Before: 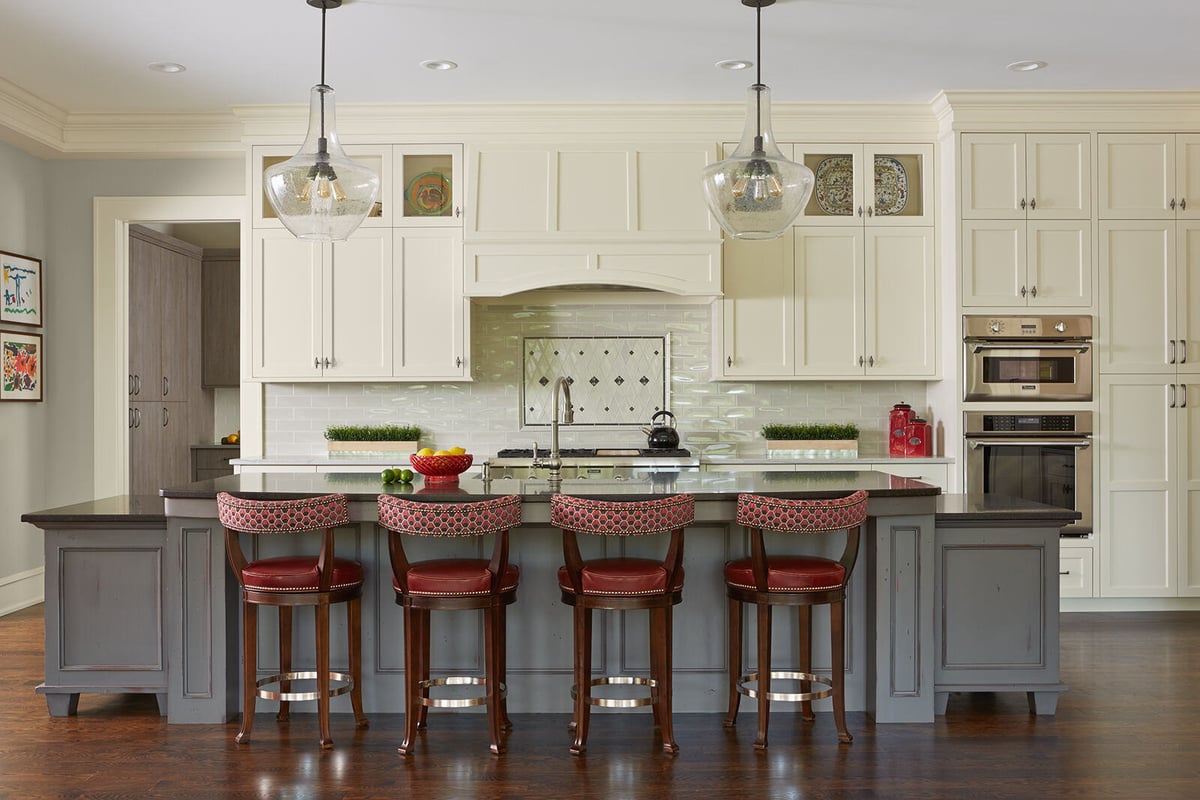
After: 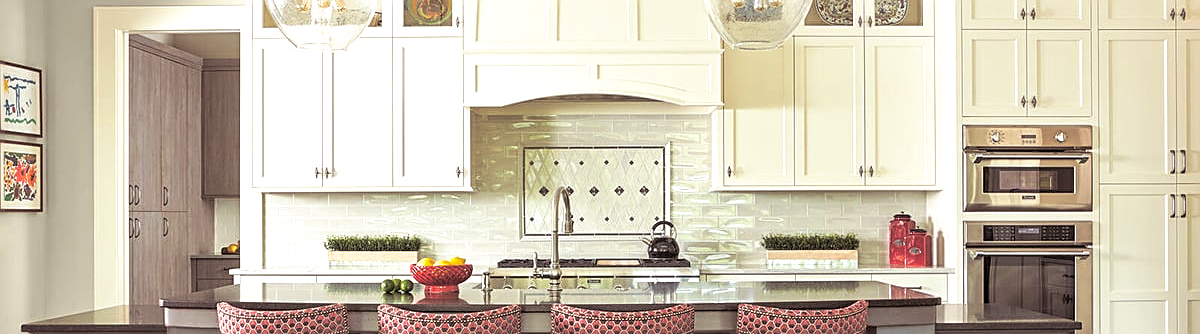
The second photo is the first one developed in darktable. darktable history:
local contrast: on, module defaults
exposure: black level correction 0, exposure 0.7 EV, compensate exposure bias true, compensate highlight preservation false
contrast brightness saturation: contrast 0.03, brightness 0.06, saturation 0.13
crop and rotate: top 23.84%, bottom 34.294%
split-toning: shadows › saturation 0.2
sharpen: on, module defaults
